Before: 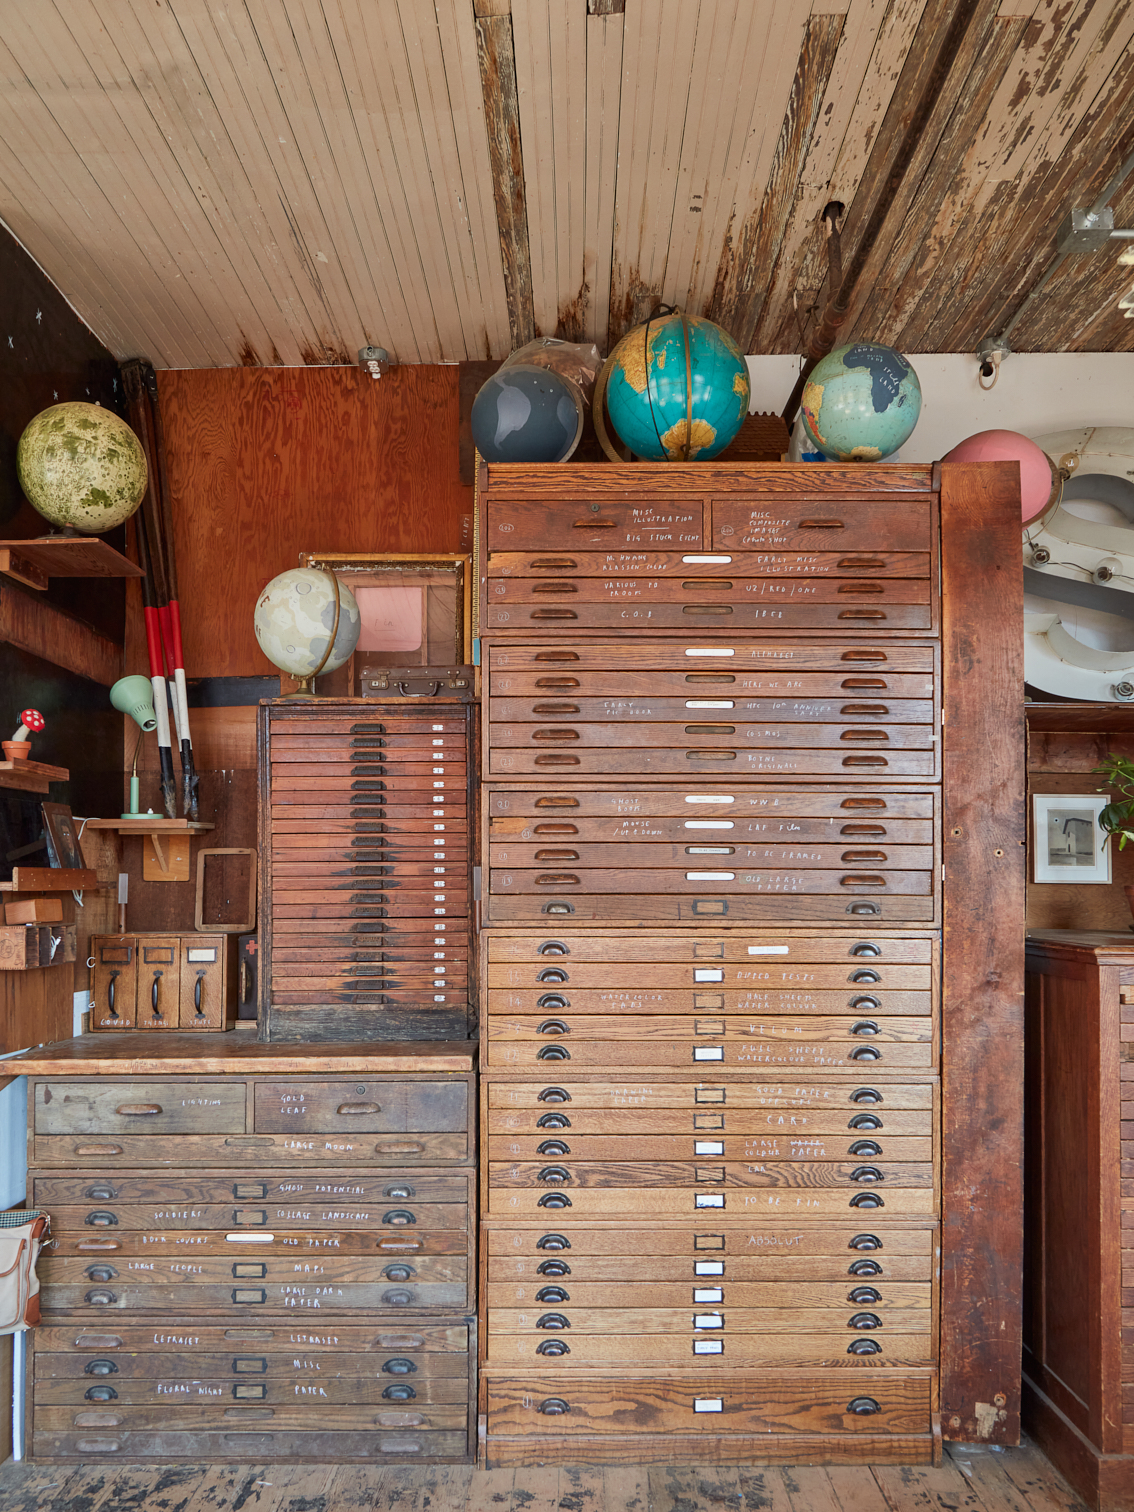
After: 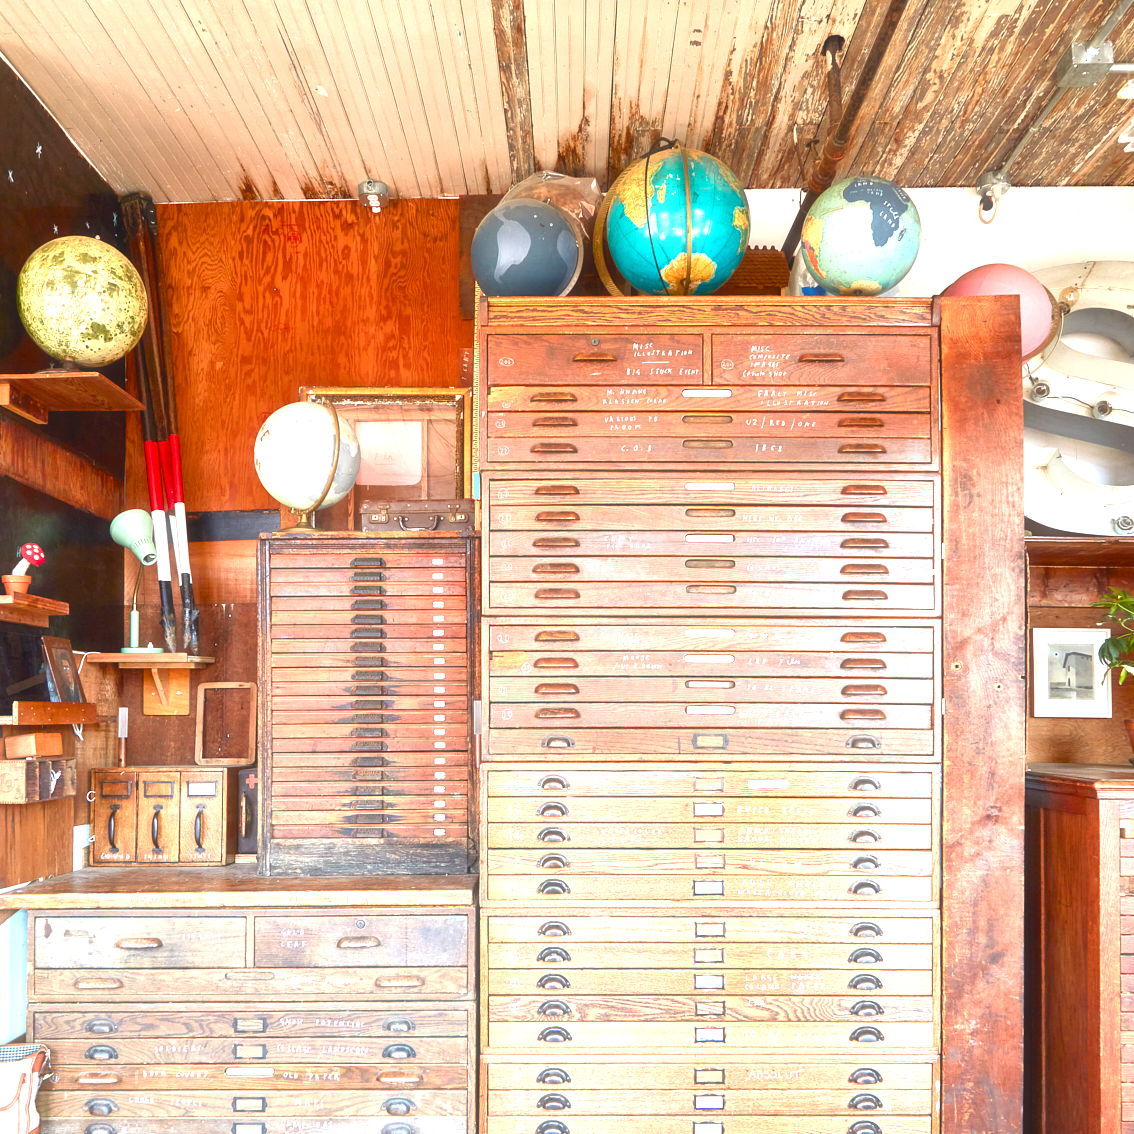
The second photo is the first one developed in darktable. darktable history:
haze removal: strength -0.107, compatibility mode true, adaptive false
exposure: black level correction 0, exposure 1.618 EV, compensate highlight preservation false
crop: top 11.015%, bottom 13.953%
color balance rgb: global offset › luminance 0.511%, perceptual saturation grading › global saturation 20%, perceptual saturation grading › highlights -14.191%, perceptual saturation grading › shadows 50.136%
